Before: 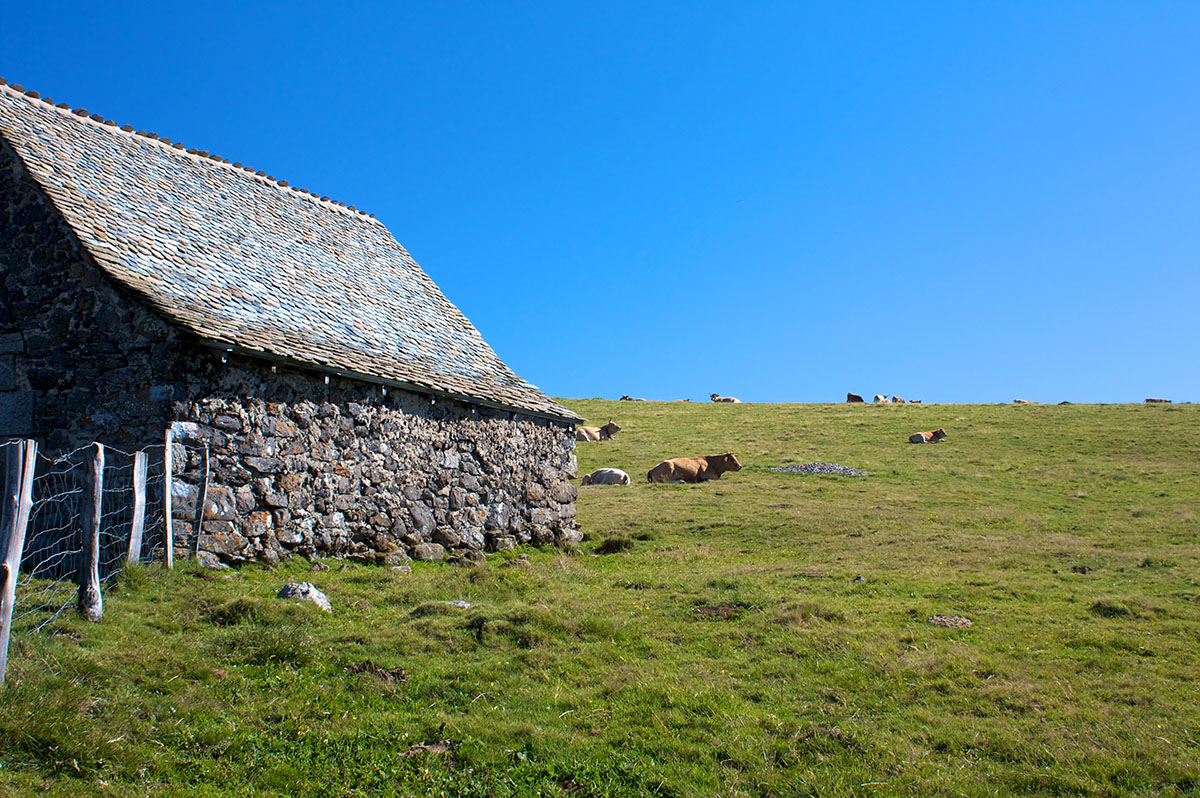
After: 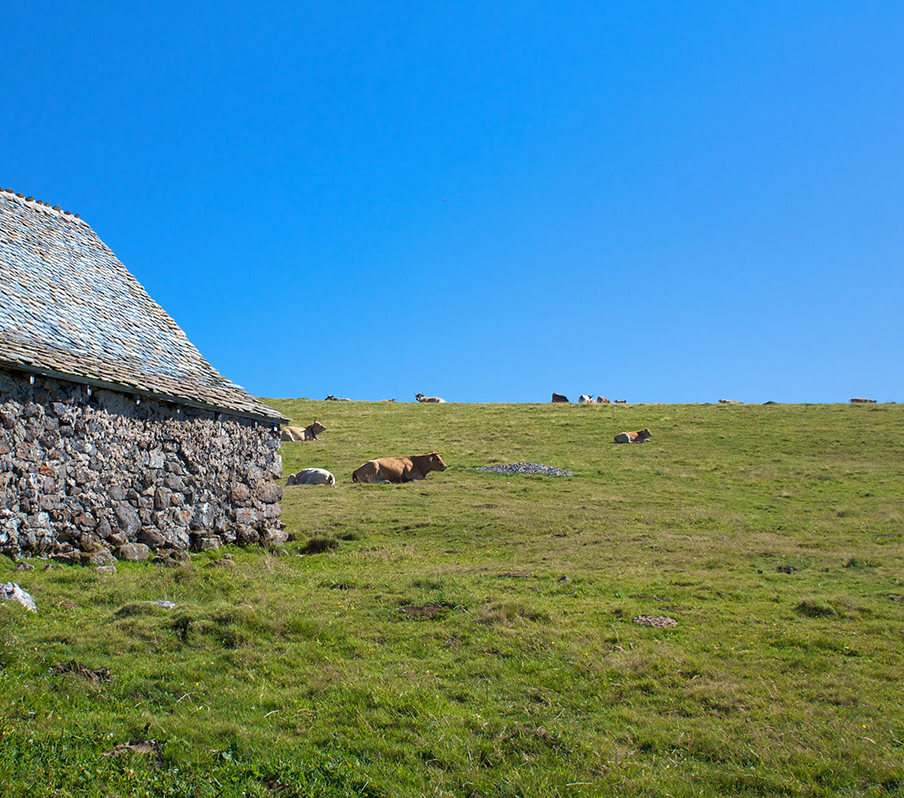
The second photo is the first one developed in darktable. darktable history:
crop and rotate: left 24.6%
white balance: red 0.986, blue 1.01
shadows and highlights: on, module defaults
